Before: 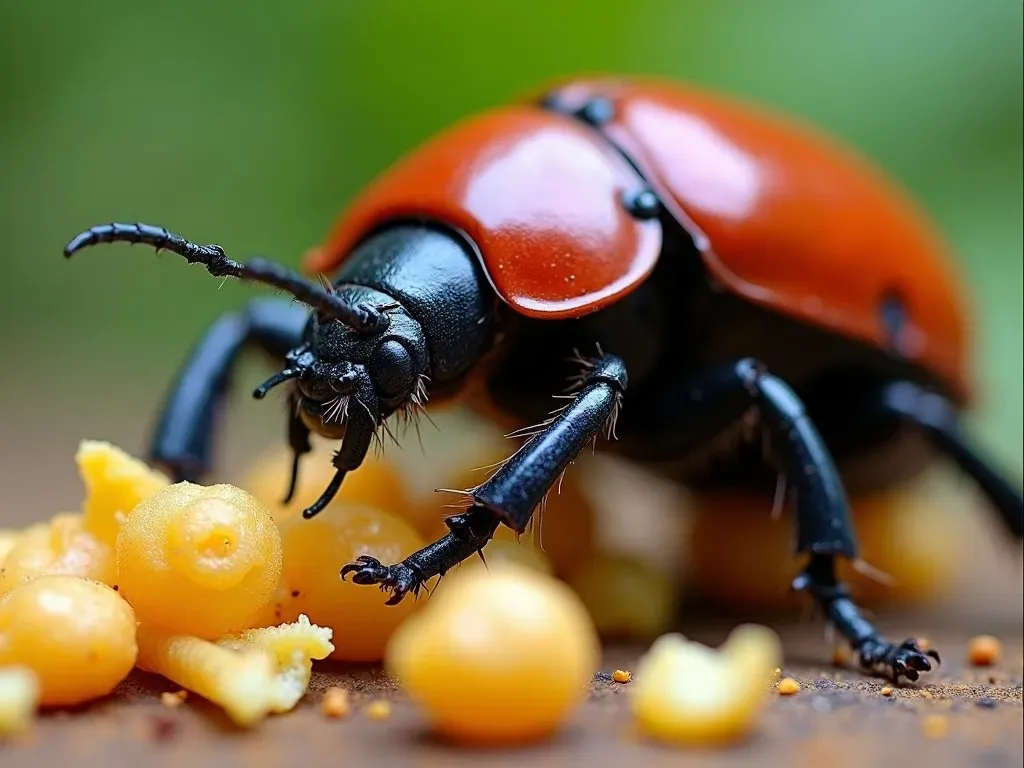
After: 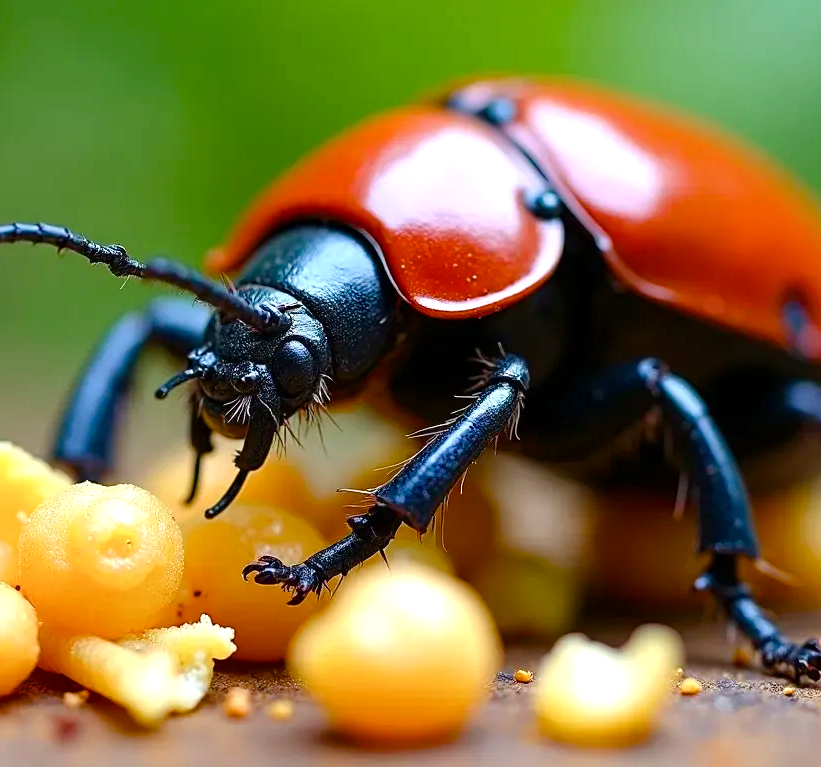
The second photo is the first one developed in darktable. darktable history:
crop and rotate: left 9.597%, right 10.195%
color balance rgb: perceptual saturation grading › global saturation 25%, perceptual saturation grading › highlights -50%, perceptual saturation grading › shadows 30%, perceptual brilliance grading › global brilliance 12%, global vibrance 20%
